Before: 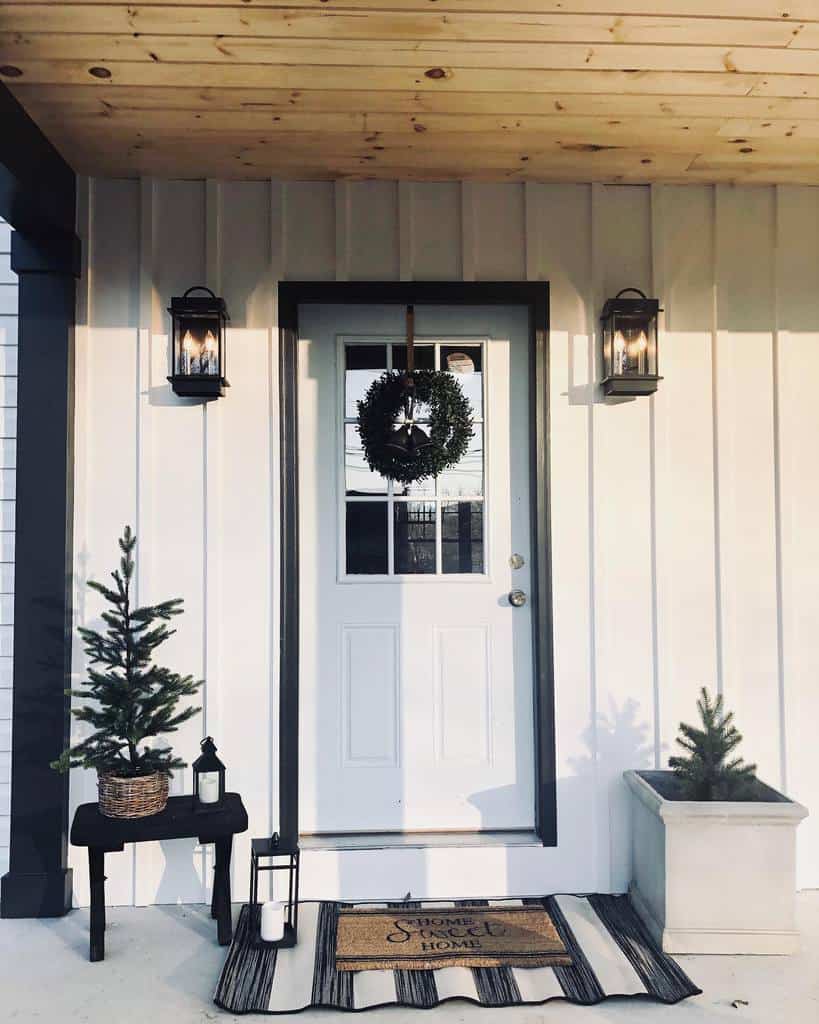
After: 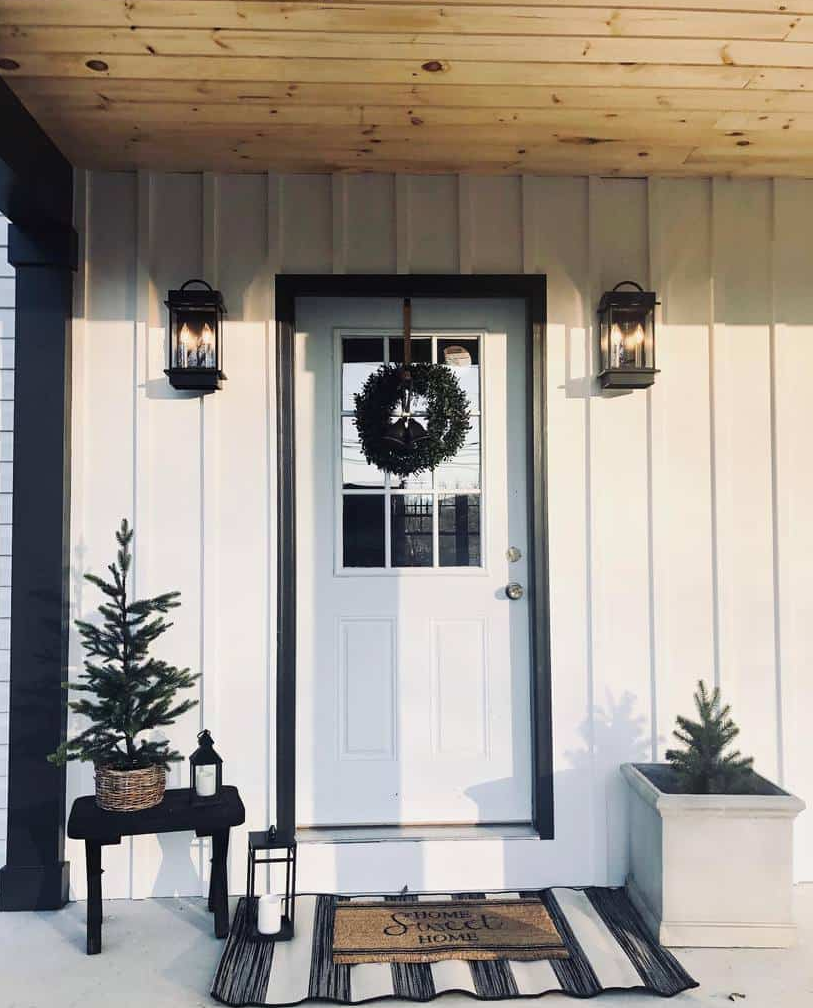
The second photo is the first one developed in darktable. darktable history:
crop: left 0.42%, top 0.703%, right 0.246%, bottom 0.833%
